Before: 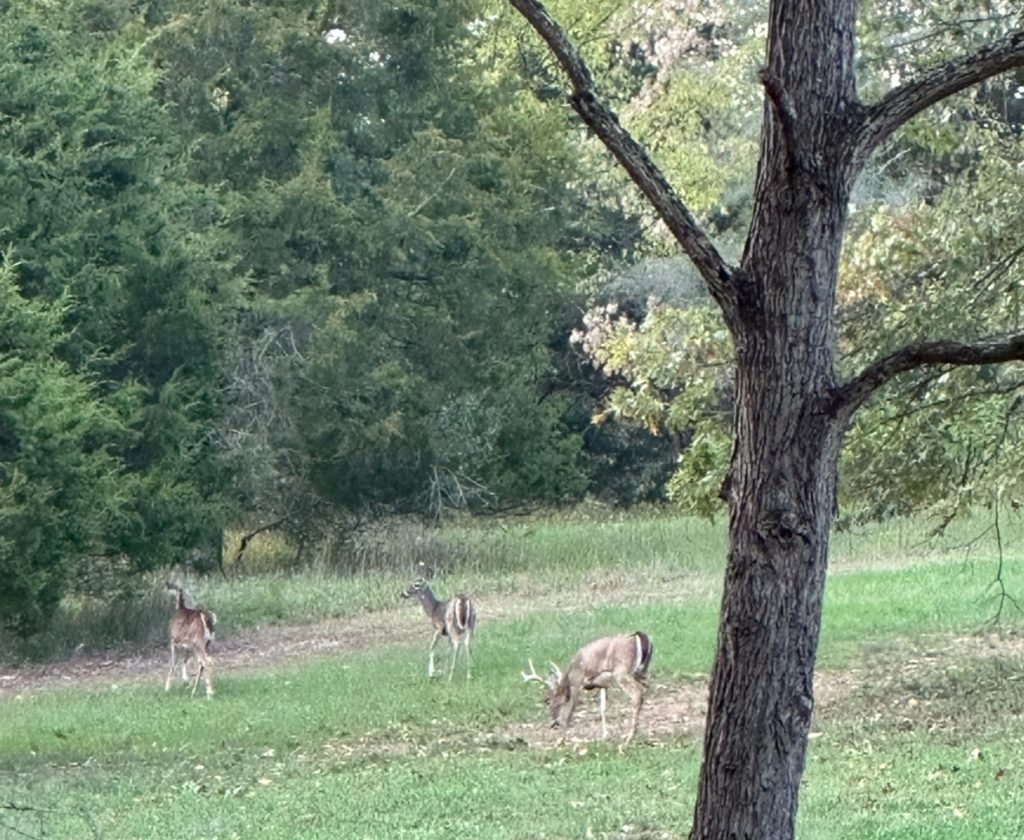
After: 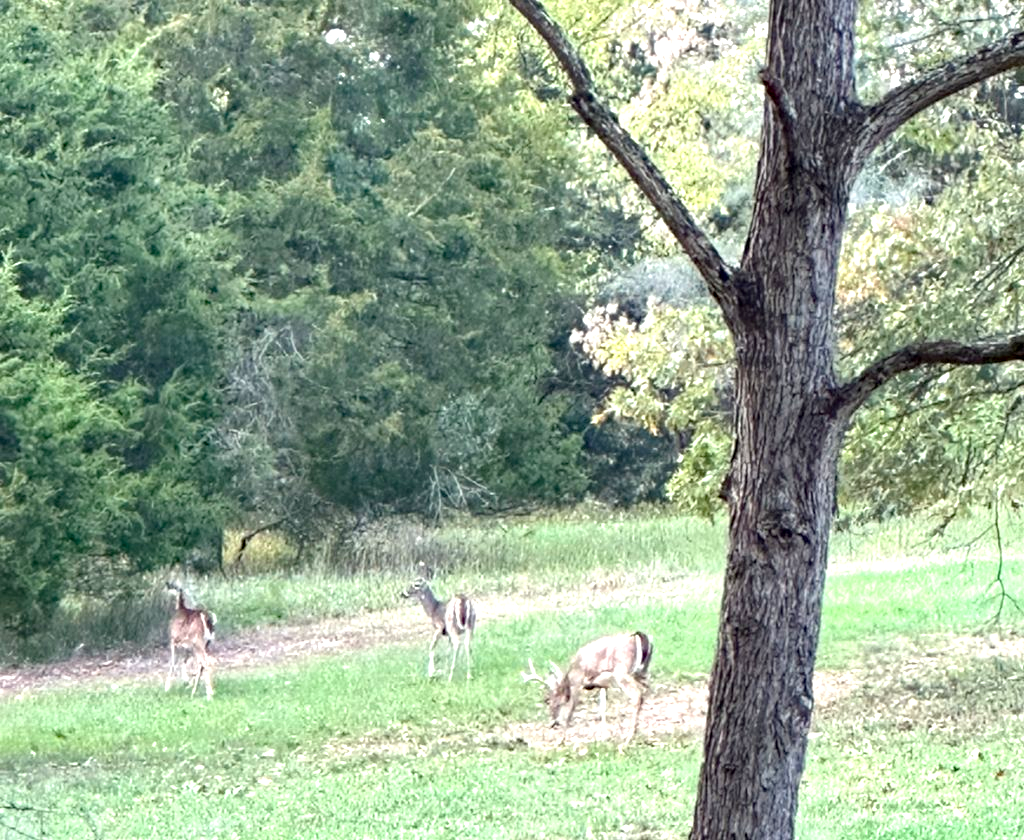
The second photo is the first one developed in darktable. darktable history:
haze removal: compatibility mode true, adaptive false
exposure: exposure 0.948 EV, compensate highlight preservation false
tone equalizer: on, module defaults
